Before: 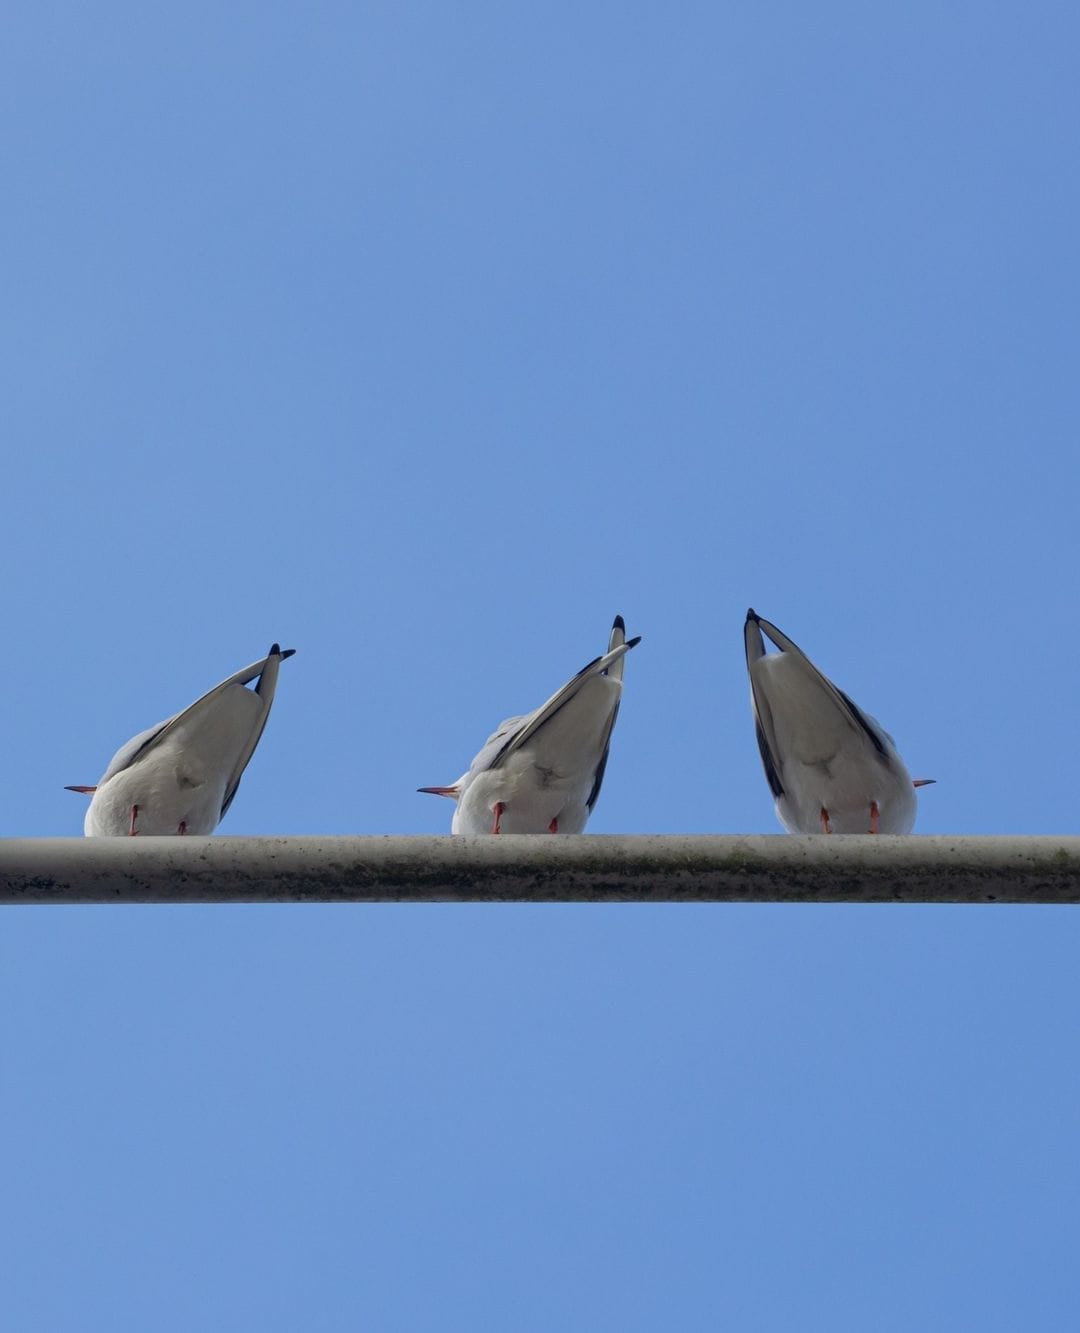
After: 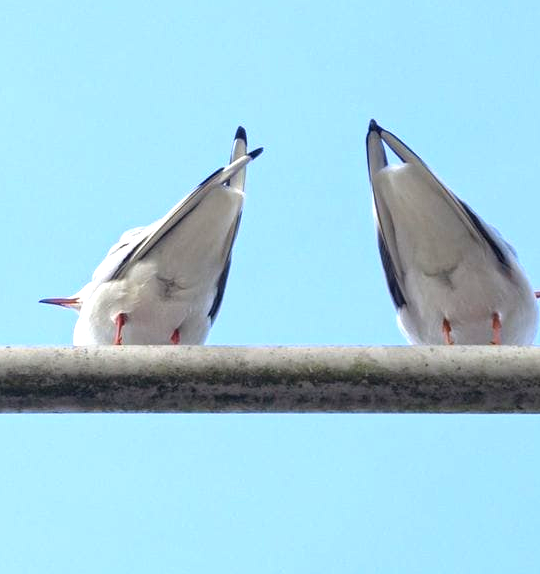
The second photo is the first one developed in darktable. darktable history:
exposure: black level correction 0, exposure 1.443 EV, compensate highlight preservation false
crop: left 35.062%, top 36.725%, right 14.788%, bottom 20.113%
